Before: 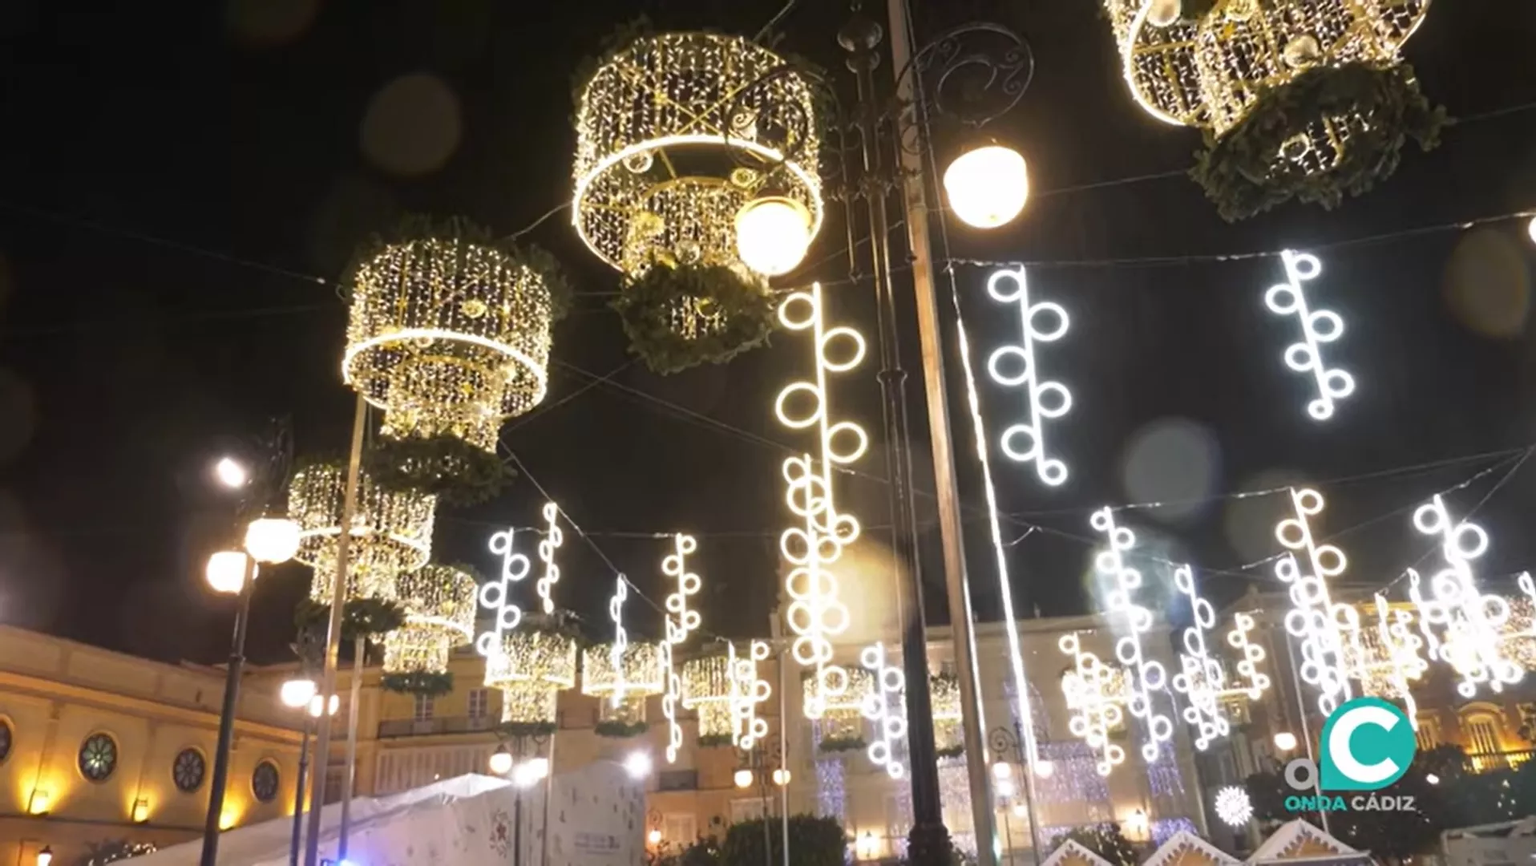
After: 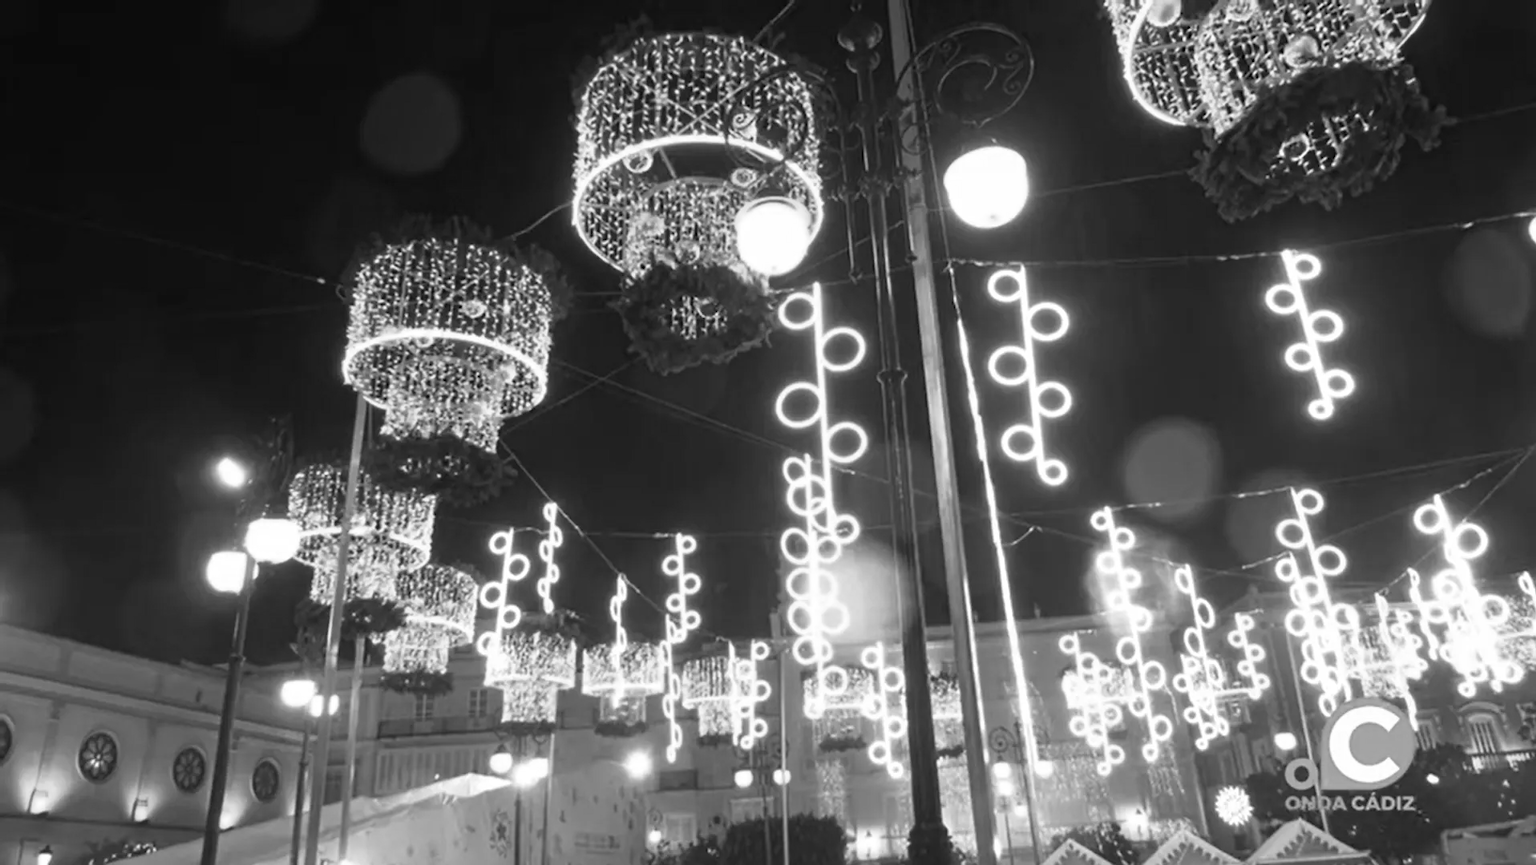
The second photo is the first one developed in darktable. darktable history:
color calibration: output gray [0.23, 0.37, 0.4, 0], x 0.371, y 0.377, temperature 4292.02 K
